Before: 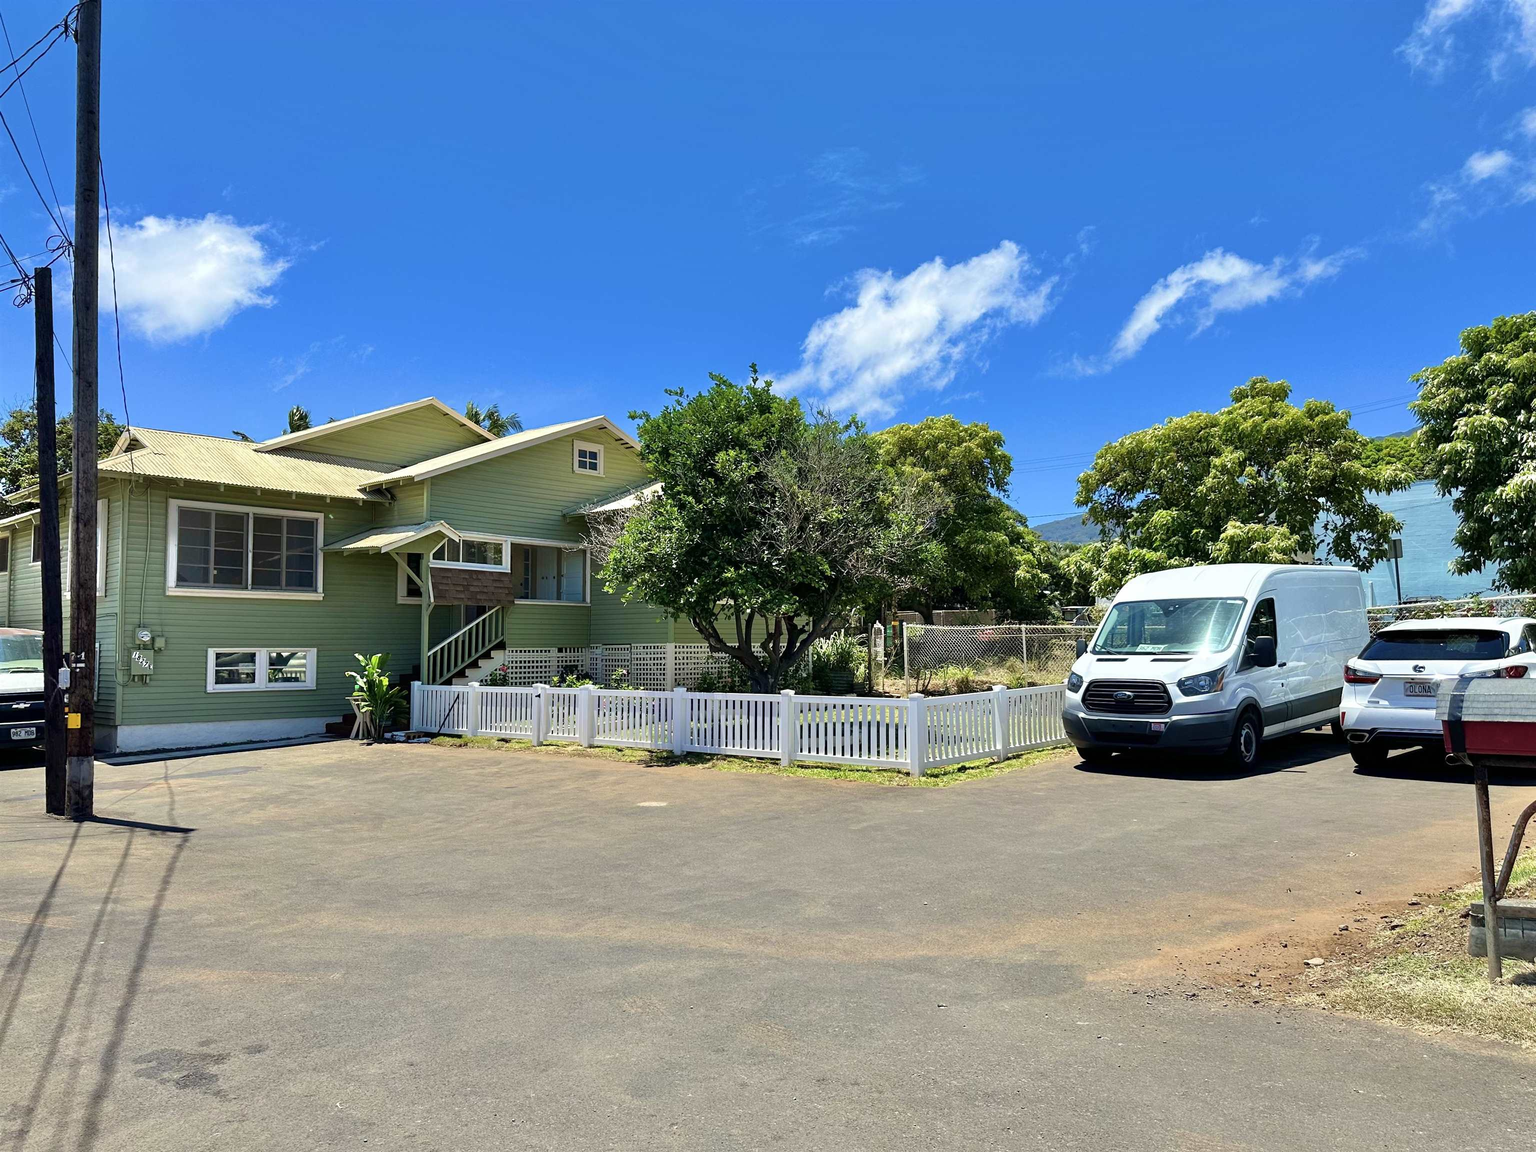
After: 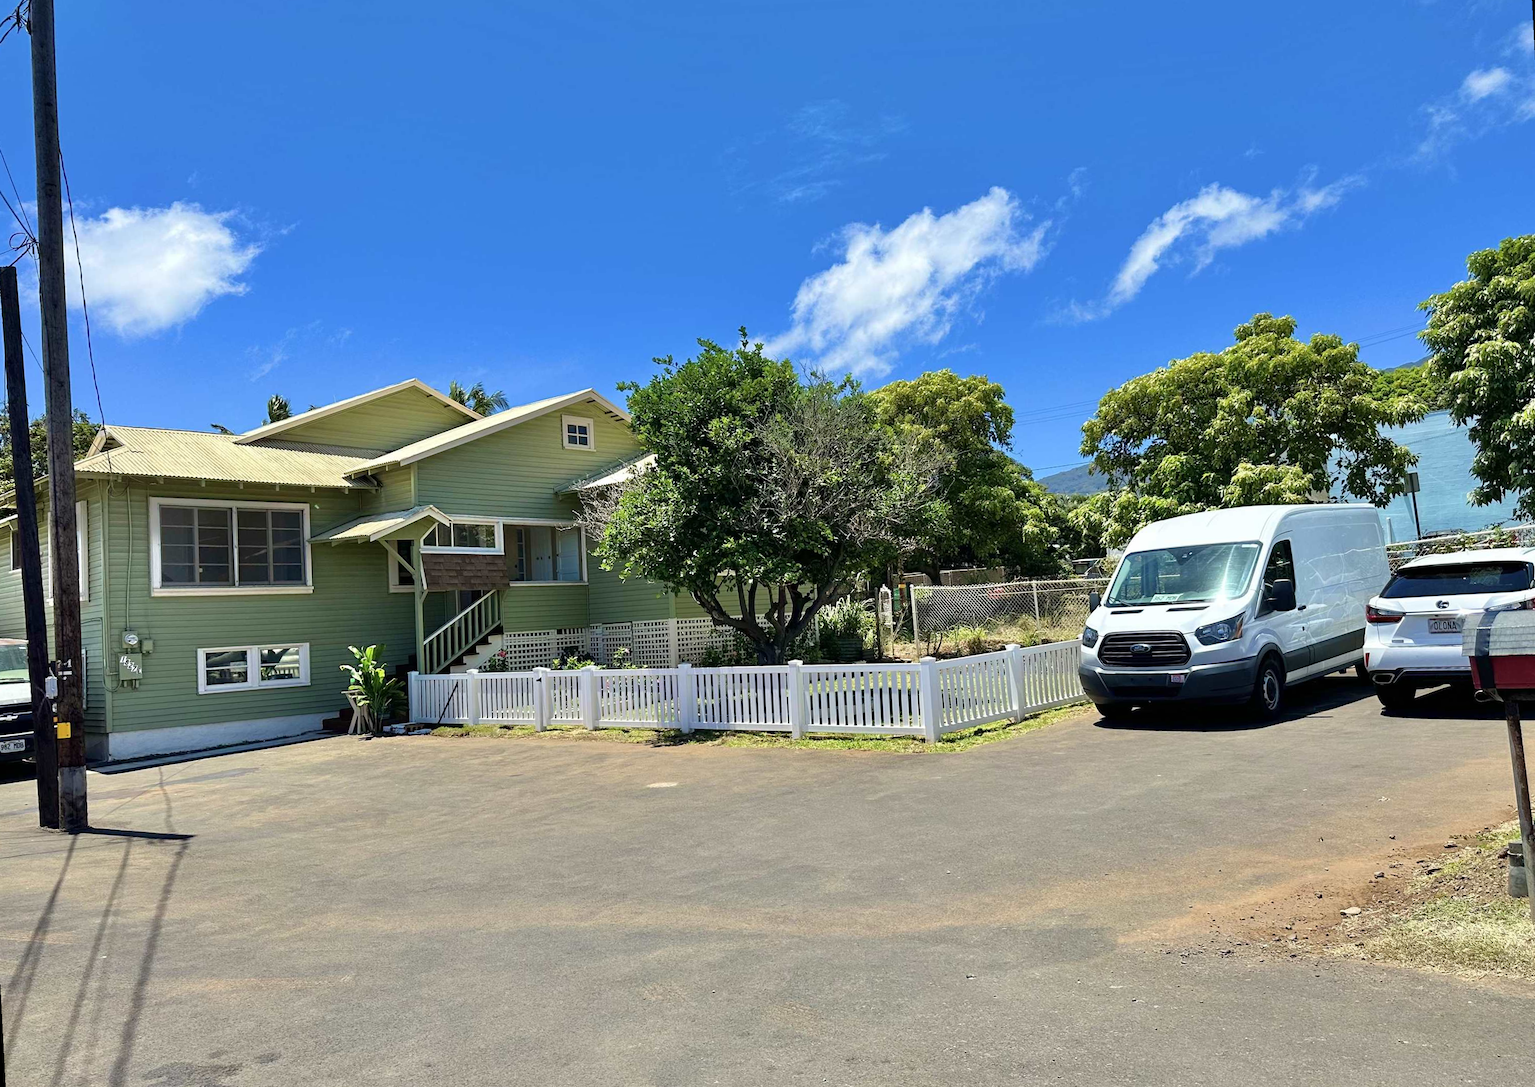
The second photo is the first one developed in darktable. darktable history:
rotate and perspective: rotation -3°, crop left 0.031, crop right 0.968, crop top 0.07, crop bottom 0.93
